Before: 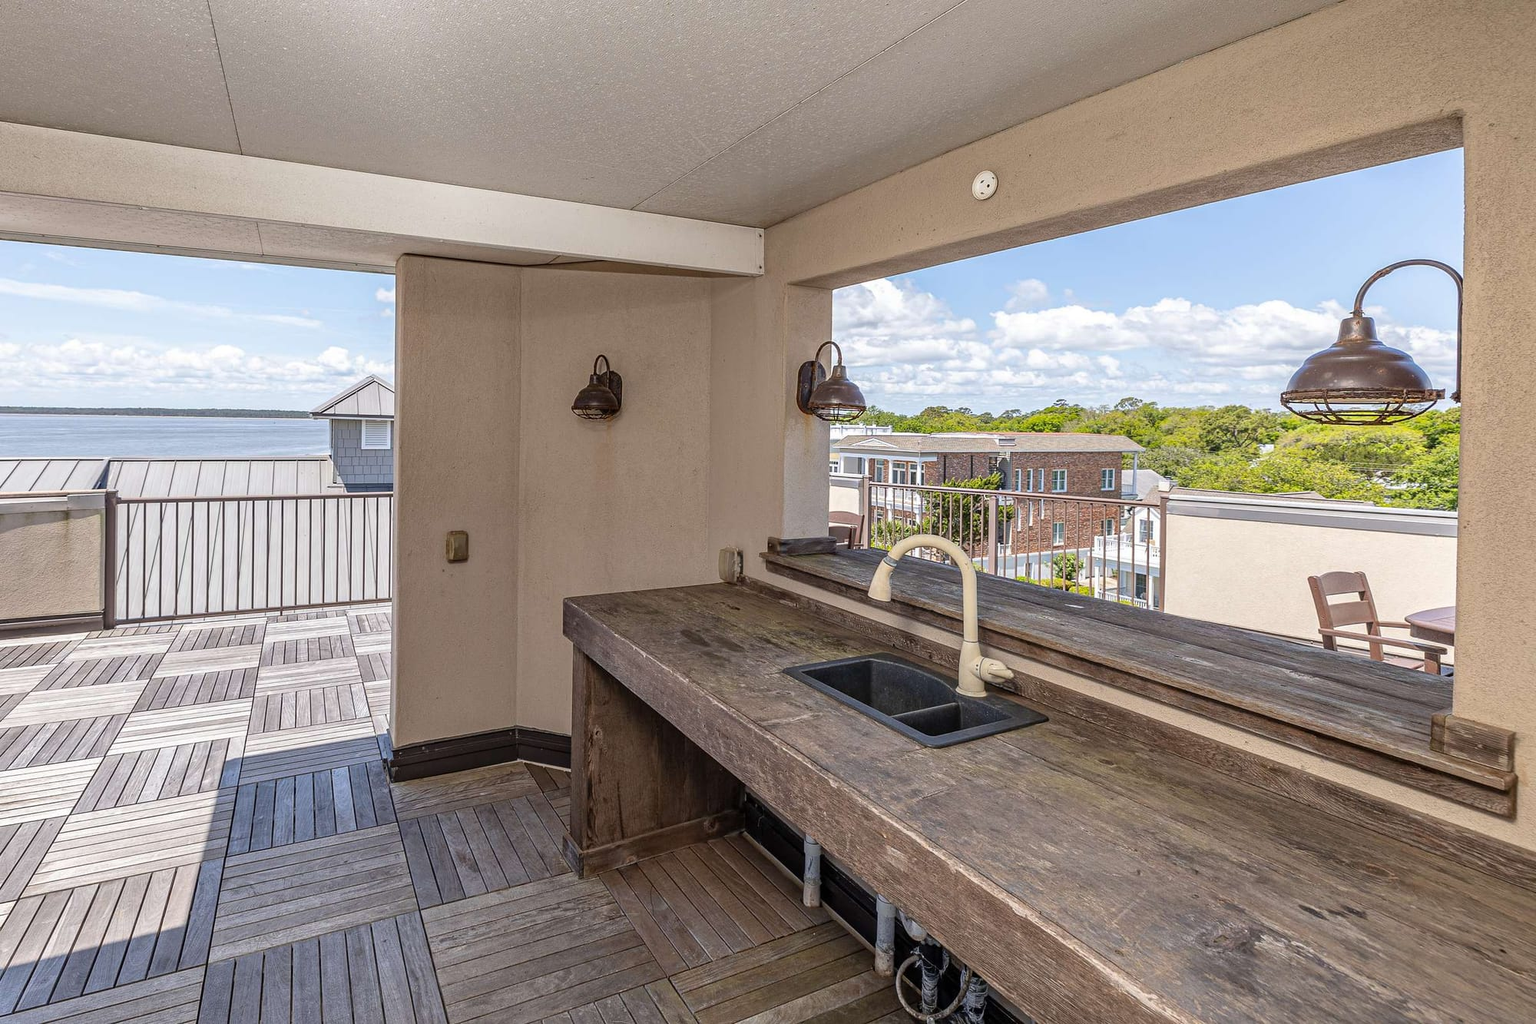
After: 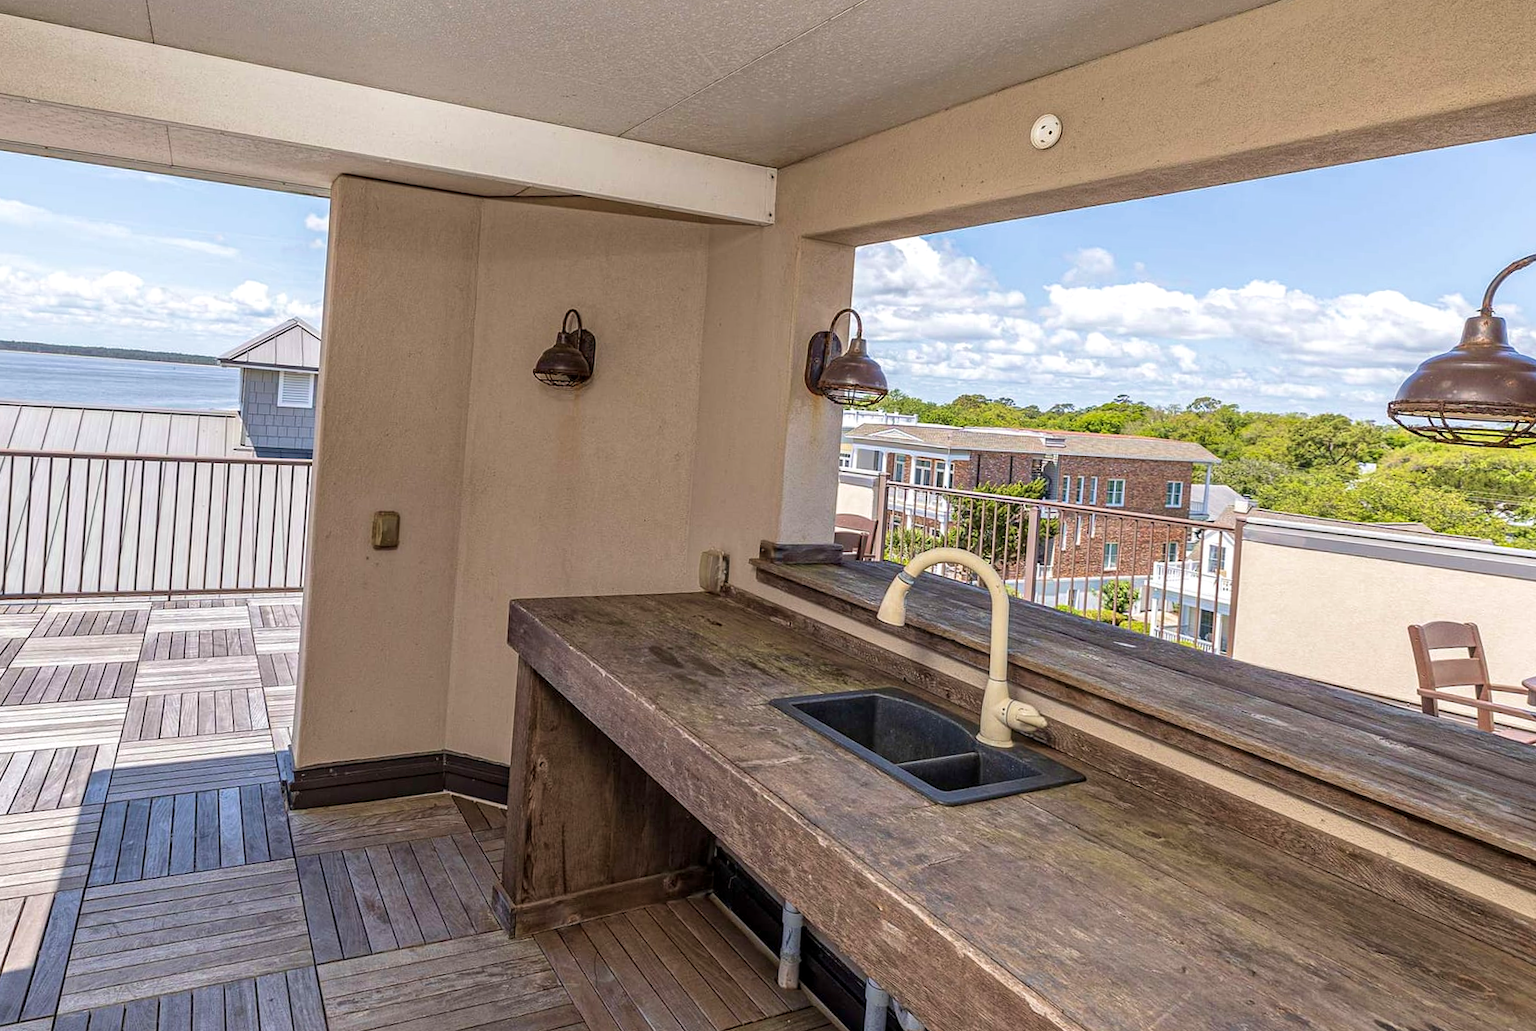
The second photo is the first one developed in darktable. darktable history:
velvia: strength 30.19%
crop and rotate: angle -3.29°, left 5.396%, top 5.228%, right 4.641%, bottom 4.175%
local contrast: highlights 106%, shadows 98%, detail 119%, midtone range 0.2
